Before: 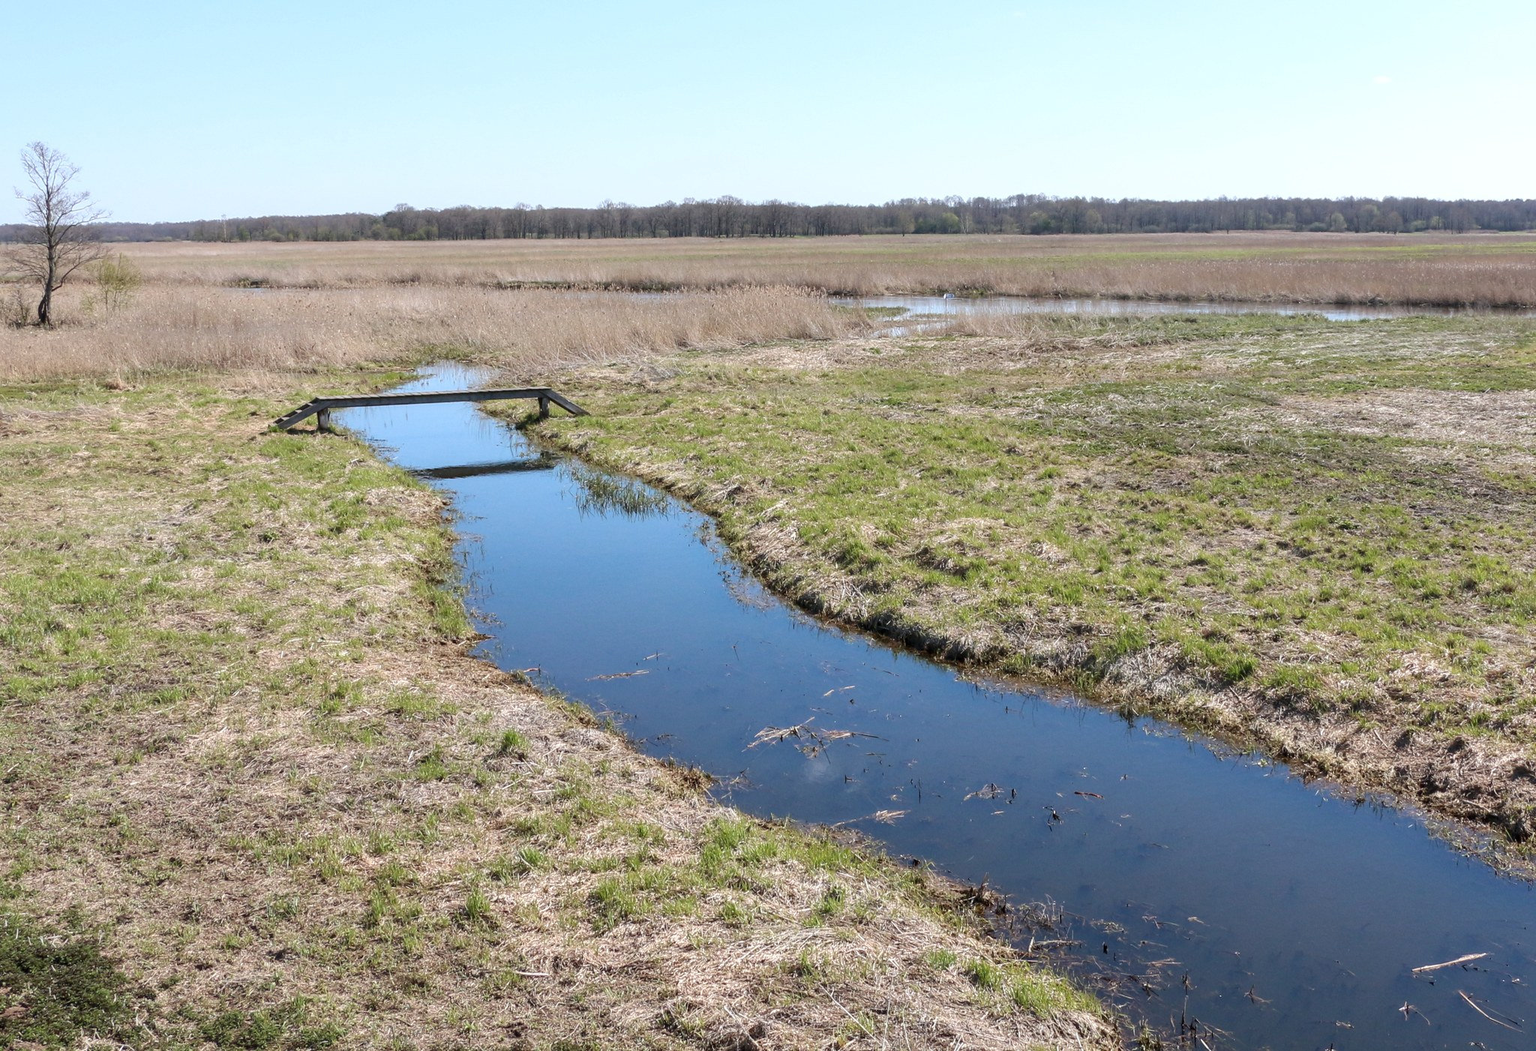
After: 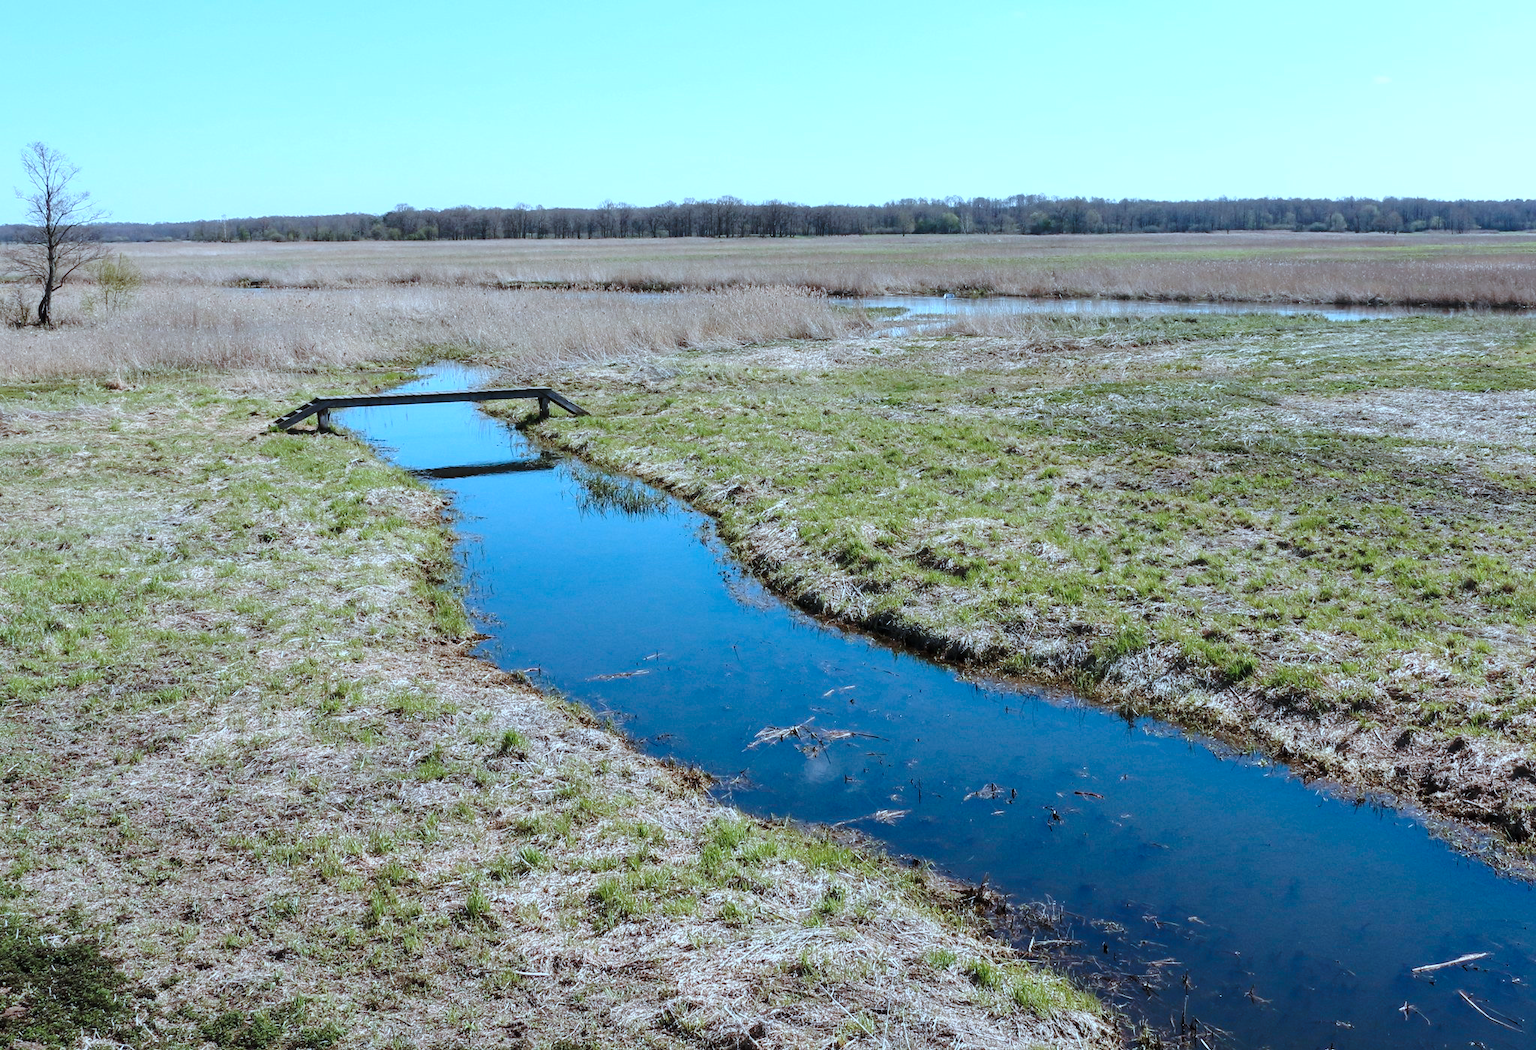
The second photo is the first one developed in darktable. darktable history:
base curve: curves: ch0 [(0, 0) (0.073, 0.04) (0.157, 0.139) (0.492, 0.492) (0.758, 0.758) (1, 1)], preserve colors none
color correction: highlights a* -9.73, highlights b* -21.22
